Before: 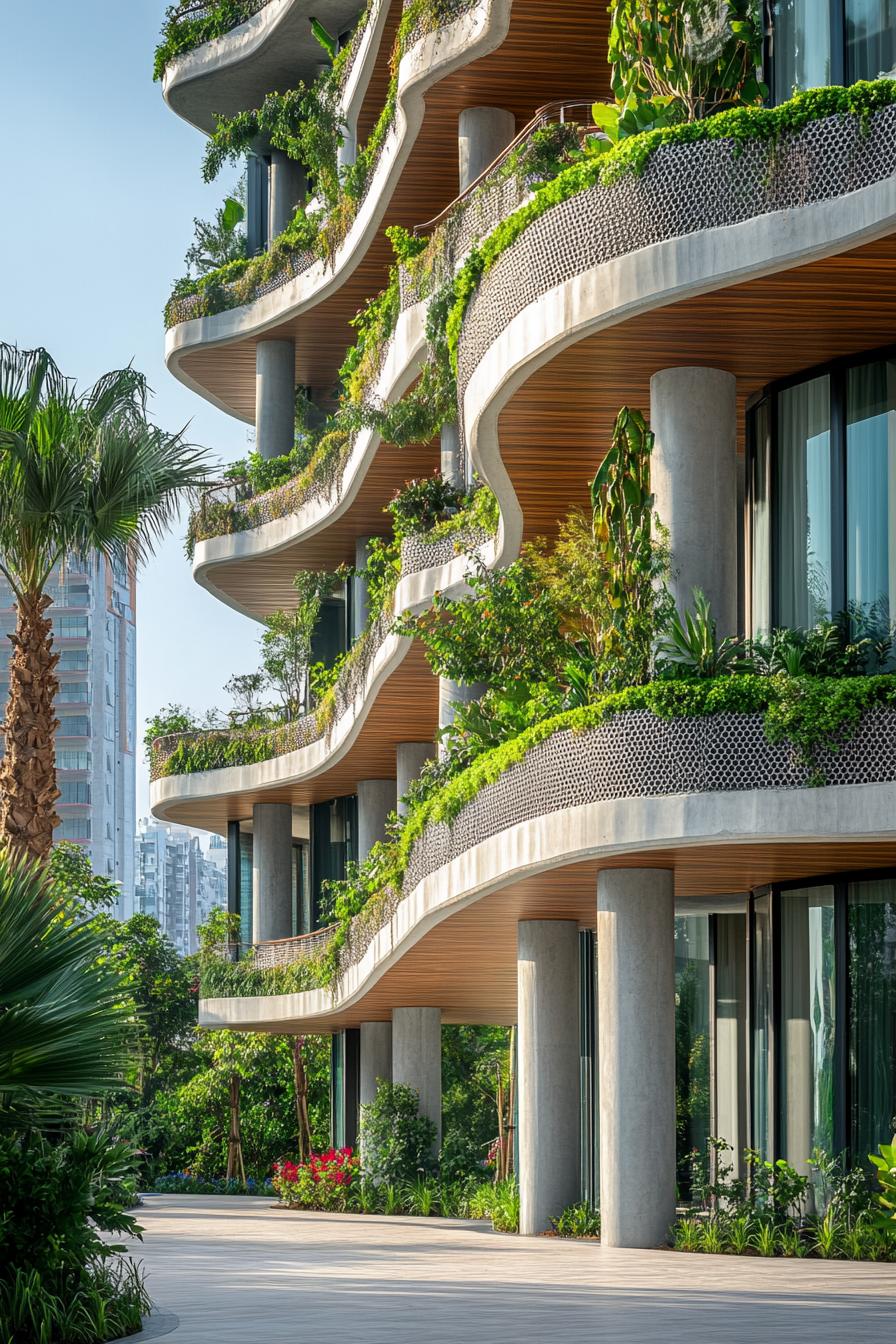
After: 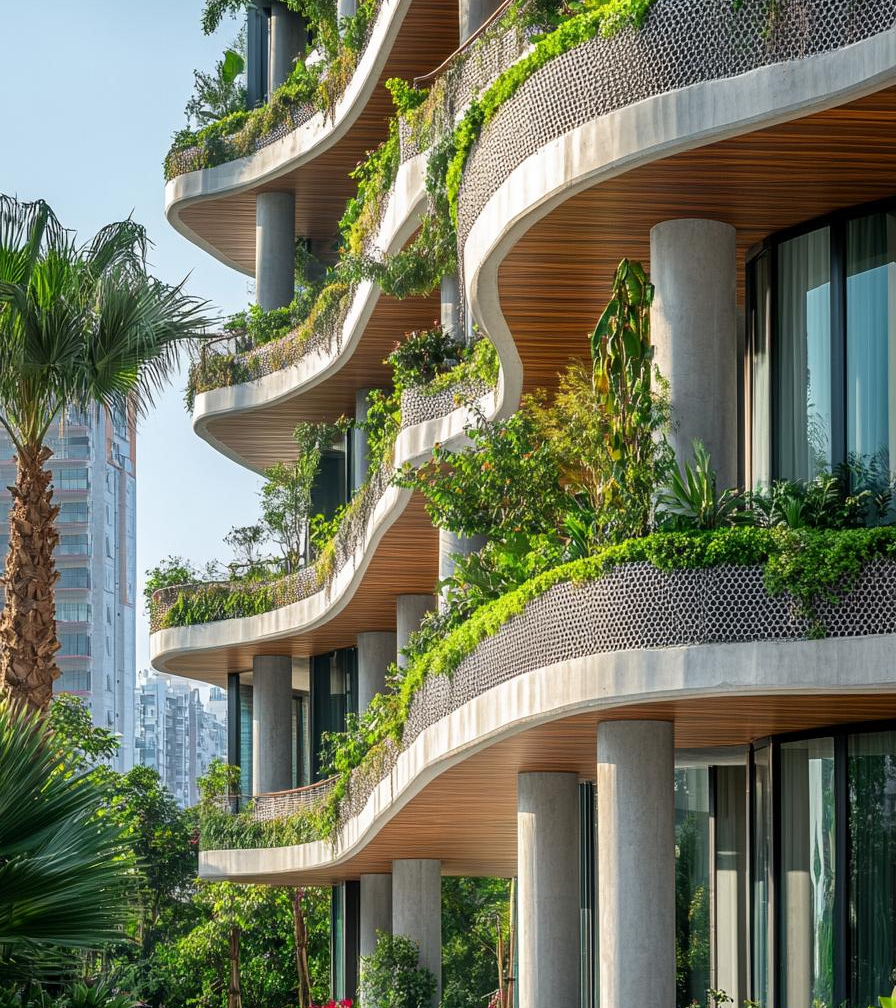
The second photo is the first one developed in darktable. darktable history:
crop: top 11.05%, bottom 13.939%
